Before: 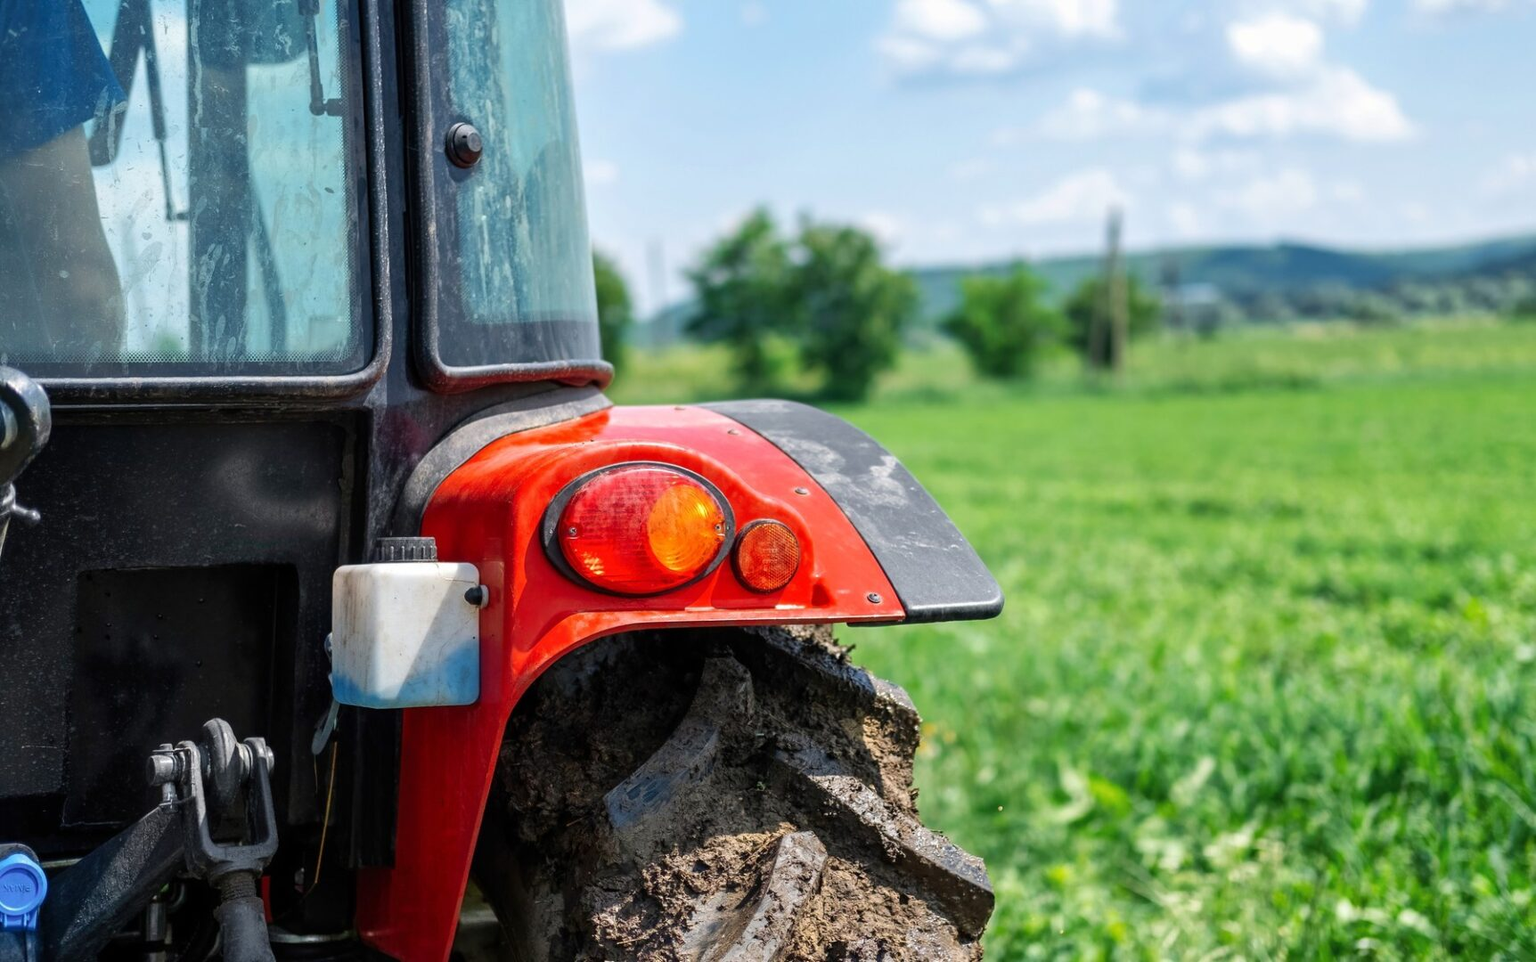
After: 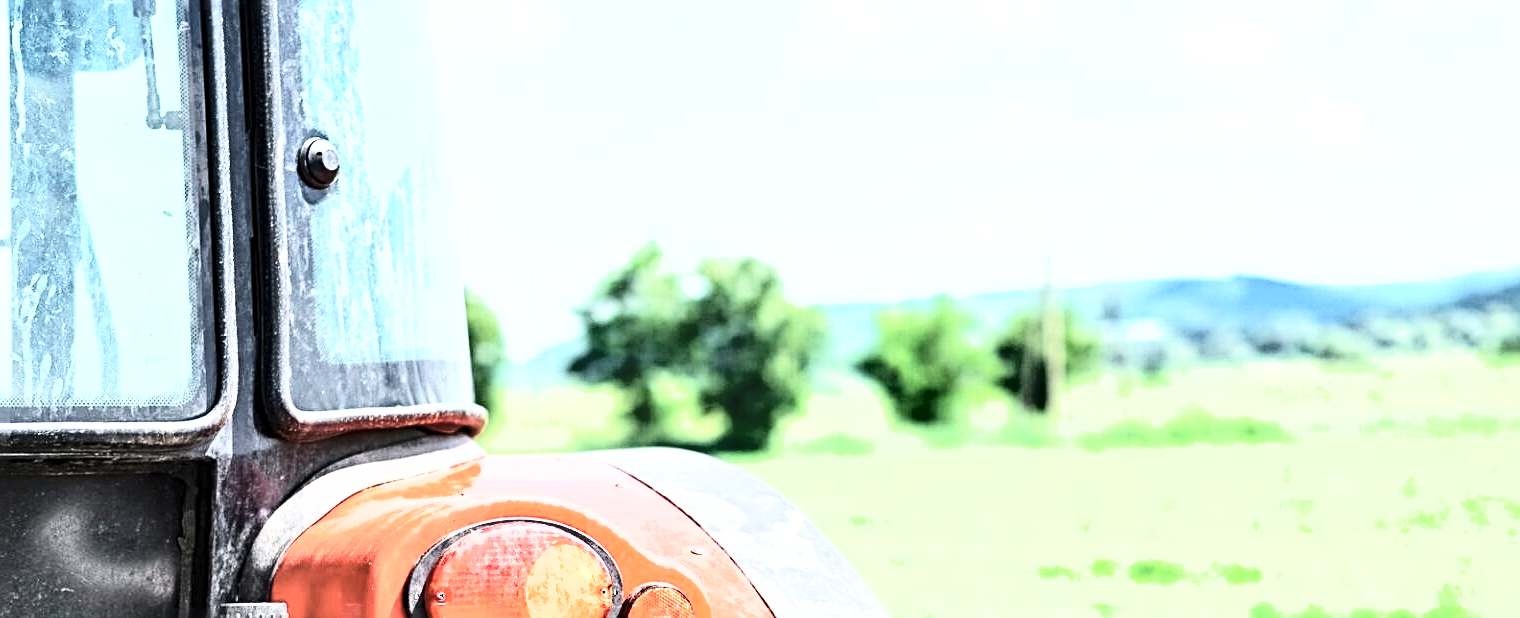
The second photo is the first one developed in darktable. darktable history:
tone equalizer: -8 EV -0.417 EV, -7 EV -0.389 EV, -6 EV -0.333 EV, -5 EV -0.222 EV, -3 EV 0.222 EV, -2 EV 0.333 EV, -1 EV 0.389 EV, +0 EV 0.417 EV, edges refinement/feathering 500, mask exposure compensation -1.57 EV, preserve details no
color correction: saturation 0.57
color balance rgb: linear chroma grading › shadows -3%, linear chroma grading › highlights -4%
base curve: curves: ch0 [(0, 0) (0.018, 0.026) (0.143, 0.37) (0.33, 0.731) (0.458, 0.853) (0.735, 0.965) (0.905, 0.986) (1, 1)]
shadows and highlights: low approximation 0.01, soften with gaussian
exposure: black level correction 0.001, exposure 1.129 EV, compensate exposure bias true, compensate highlight preservation false
sharpen: radius 4
crop and rotate: left 11.812%, bottom 42.776%
